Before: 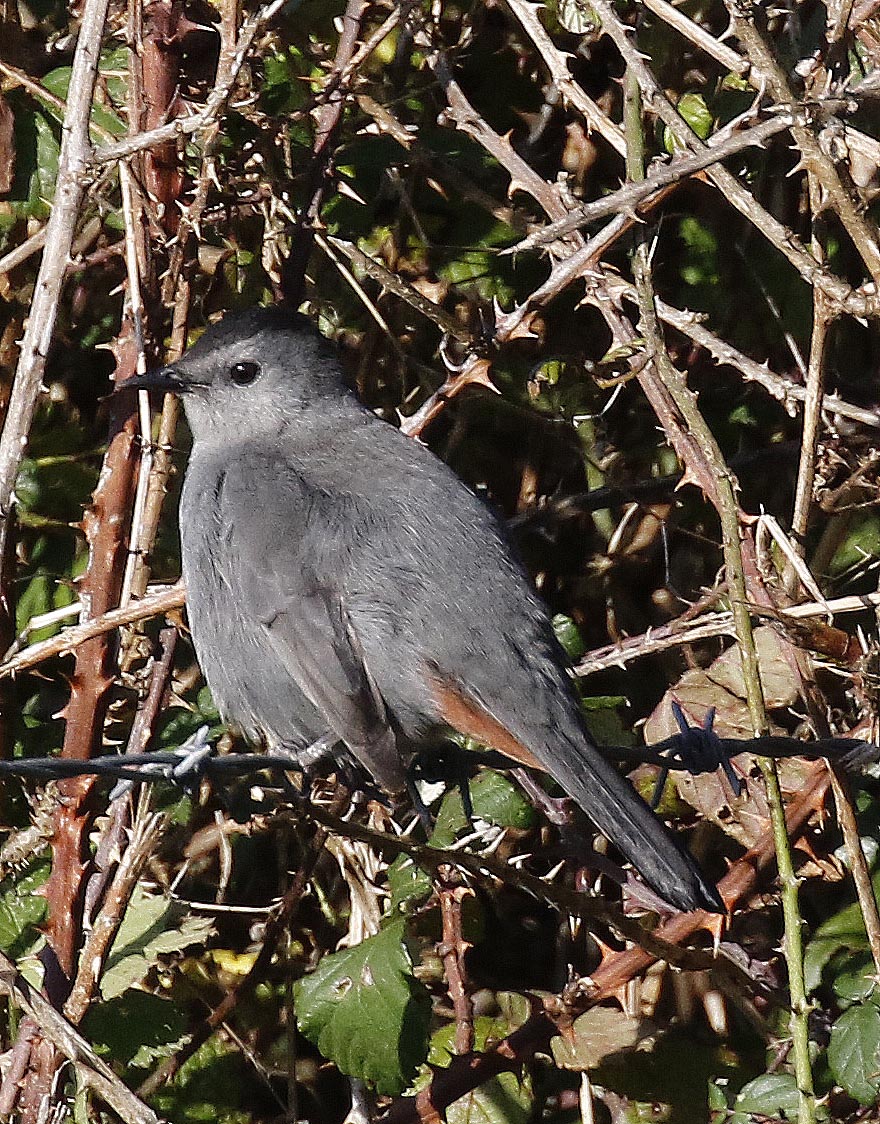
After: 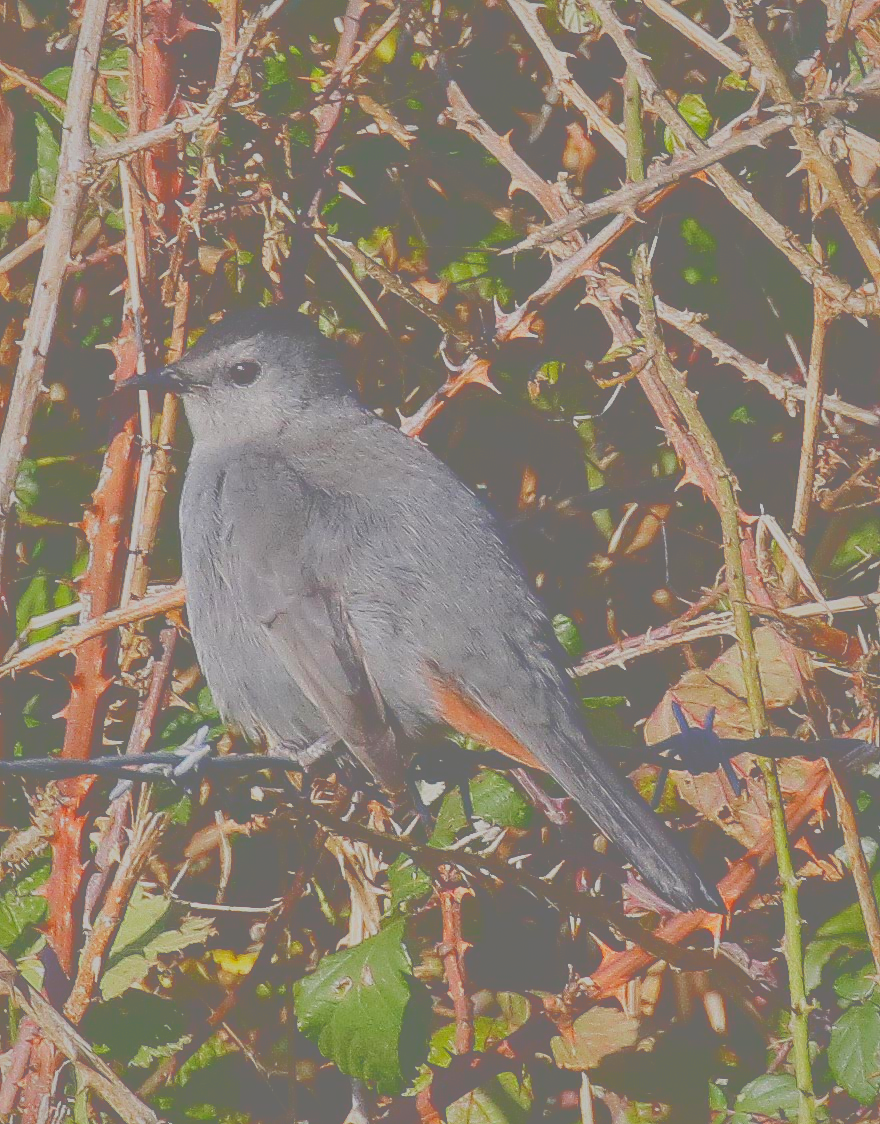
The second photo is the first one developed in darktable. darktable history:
tone curve: curves: ch0 [(0, 0) (0.003, 0.439) (0.011, 0.439) (0.025, 0.439) (0.044, 0.439) (0.069, 0.439) (0.1, 0.439) (0.136, 0.44) (0.177, 0.444) (0.224, 0.45) (0.277, 0.462) (0.335, 0.487) (0.399, 0.528) (0.468, 0.577) (0.543, 0.621) (0.623, 0.669) (0.709, 0.715) (0.801, 0.764) (0.898, 0.804) (1, 1)], color space Lab, independent channels, preserve colors none
contrast brightness saturation: contrast -0.196, saturation 0.186
shadows and highlights: on, module defaults
